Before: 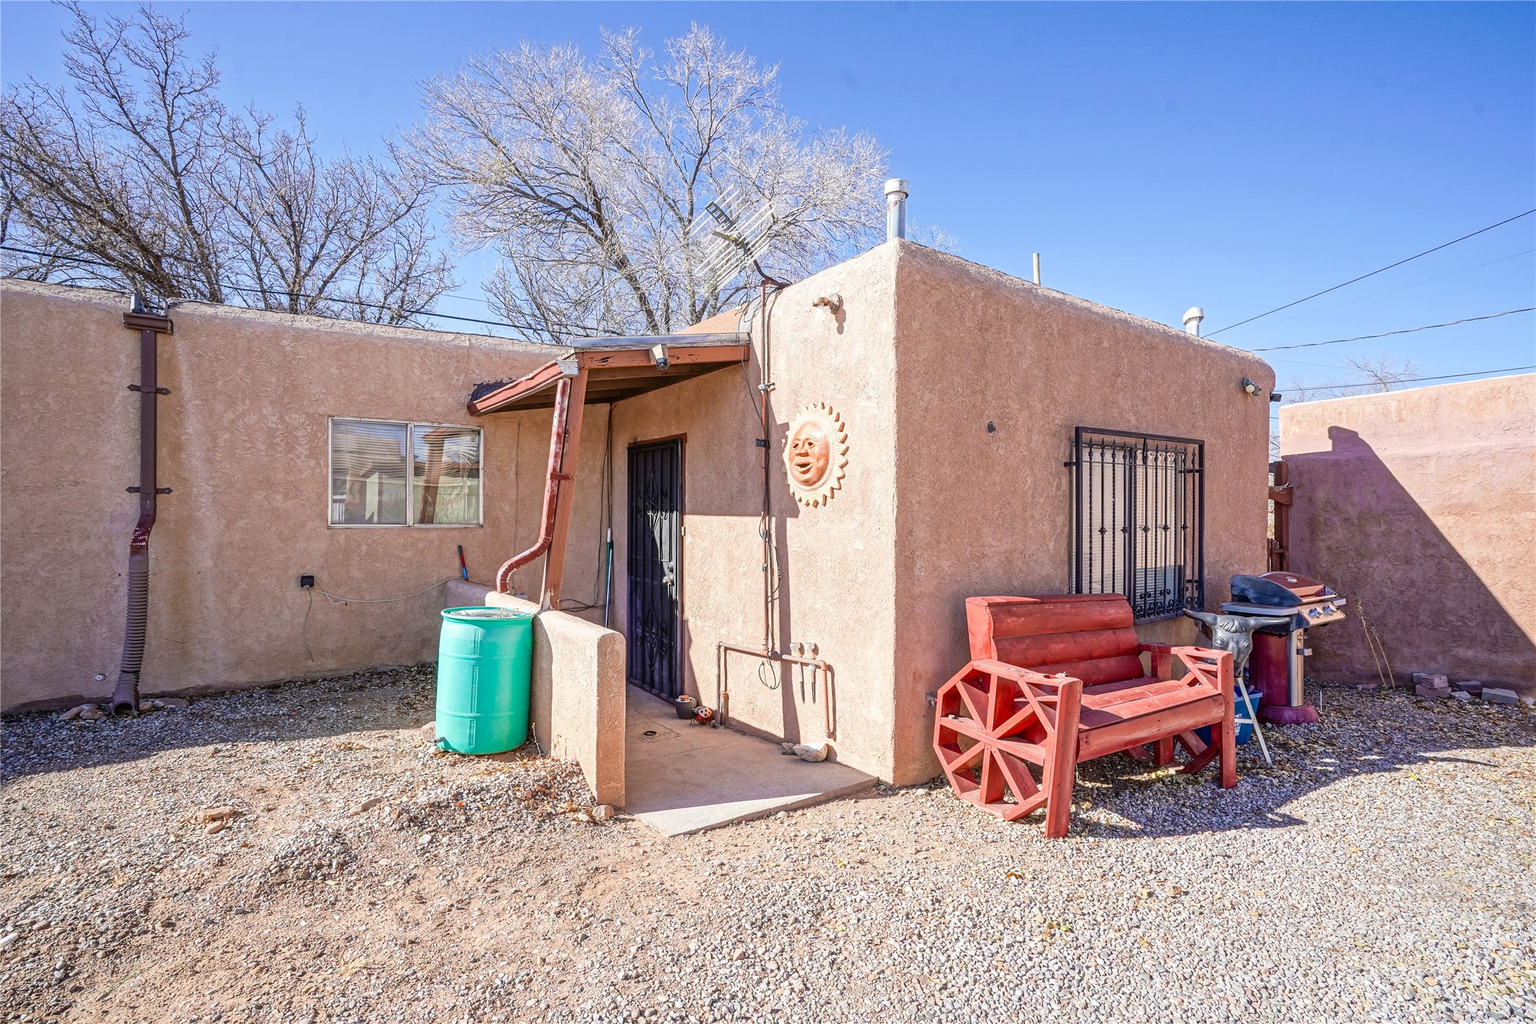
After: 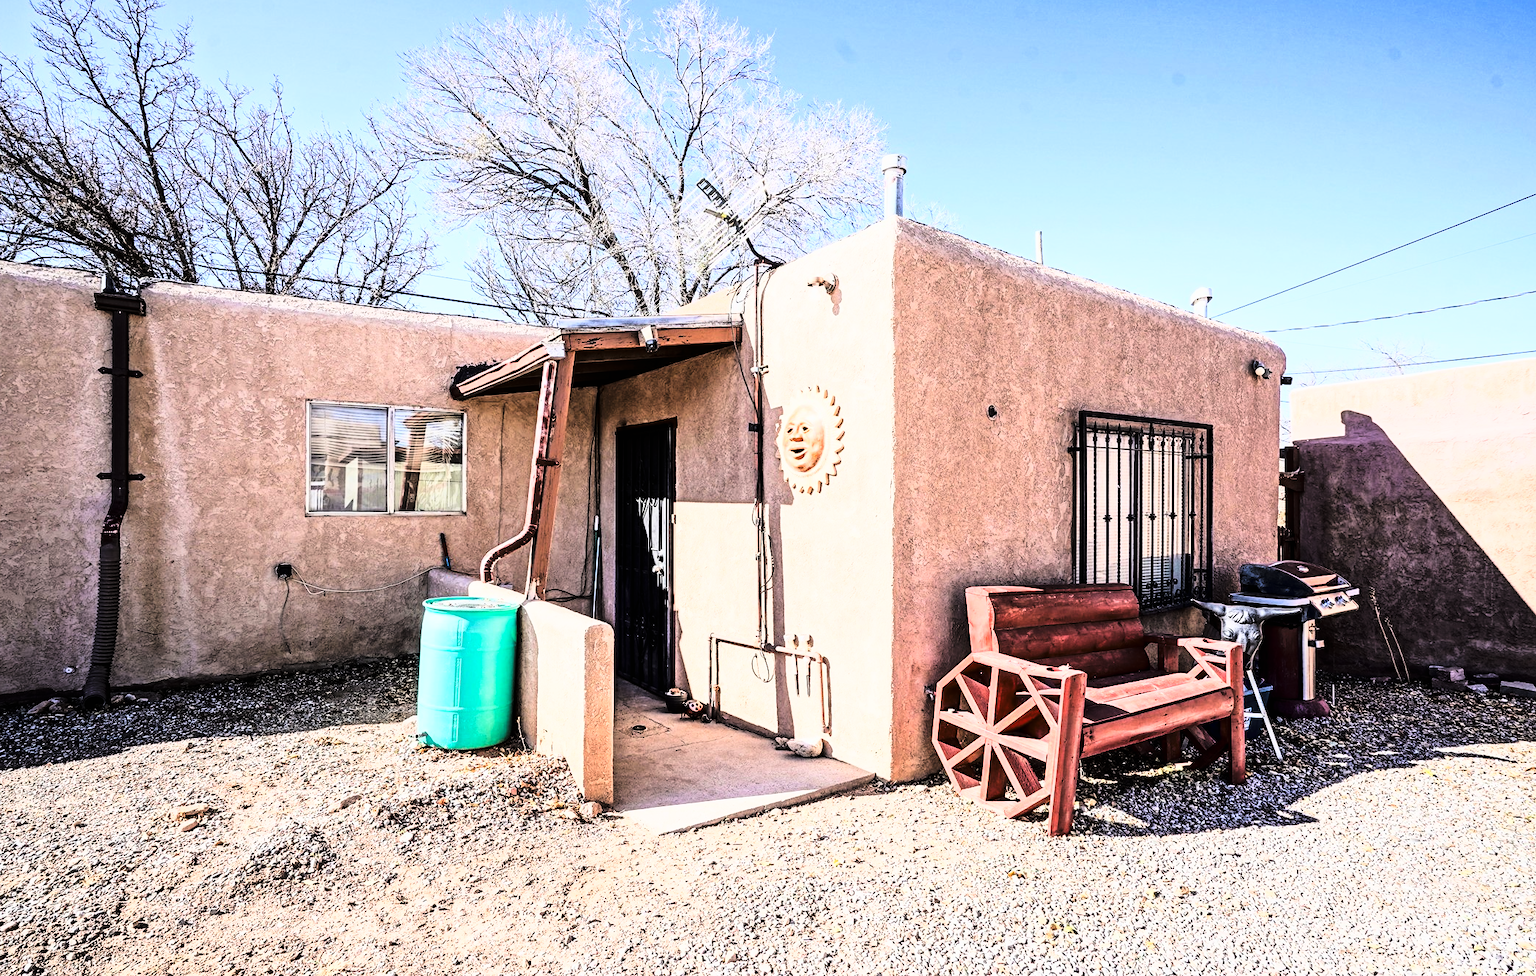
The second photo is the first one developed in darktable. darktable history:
filmic rgb: black relative exposure -5.15 EV, white relative exposure 3.21 EV, hardness 3.45, contrast 1.198, highlights saturation mix -49.96%
crop: left 2.122%, top 2.924%, right 1.224%, bottom 4.819%
tone curve: curves: ch0 [(0, 0) (0.003, 0.004) (0.011, 0.006) (0.025, 0.008) (0.044, 0.012) (0.069, 0.017) (0.1, 0.021) (0.136, 0.029) (0.177, 0.043) (0.224, 0.062) (0.277, 0.108) (0.335, 0.166) (0.399, 0.301) (0.468, 0.467) (0.543, 0.64) (0.623, 0.803) (0.709, 0.908) (0.801, 0.969) (0.898, 0.988) (1, 1)], color space Lab, linked channels, preserve colors none
